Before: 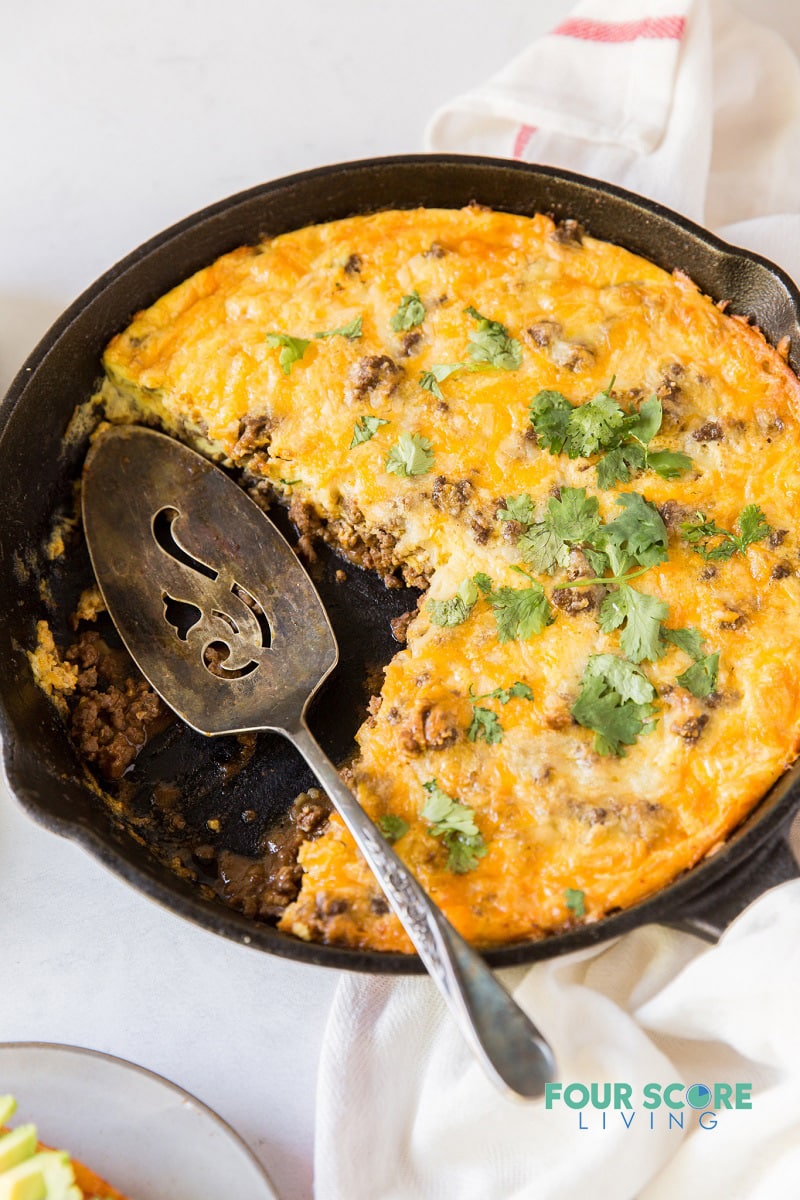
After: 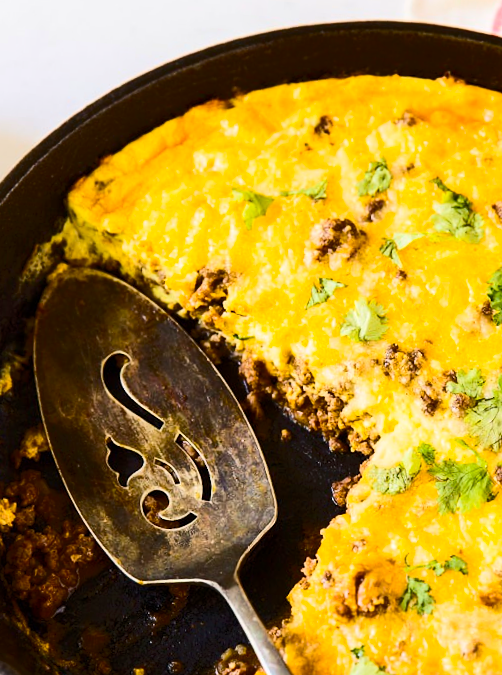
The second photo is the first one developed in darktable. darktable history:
crop and rotate: angle -4.64°, left 2.137%, top 6.808%, right 27.667%, bottom 30.22%
tone equalizer: edges refinement/feathering 500, mask exposure compensation -1.57 EV, preserve details no
tone curve: curves: ch0 [(0, 0) (0.003, 0.005) (0.011, 0.021) (0.025, 0.042) (0.044, 0.065) (0.069, 0.074) (0.1, 0.092) (0.136, 0.123) (0.177, 0.159) (0.224, 0.2) (0.277, 0.252) (0.335, 0.32) (0.399, 0.392) (0.468, 0.468) (0.543, 0.549) (0.623, 0.638) (0.709, 0.721) (0.801, 0.812) (0.898, 0.896) (1, 1)], color space Lab, independent channels, preserve colors none
color balance rgb: linear chroma grading › global chroma 14.355%, perceptual saturation grading › global saturation 19.628%, global vibrance 15.136%
contrast brightness saturation: contrast 0.291
